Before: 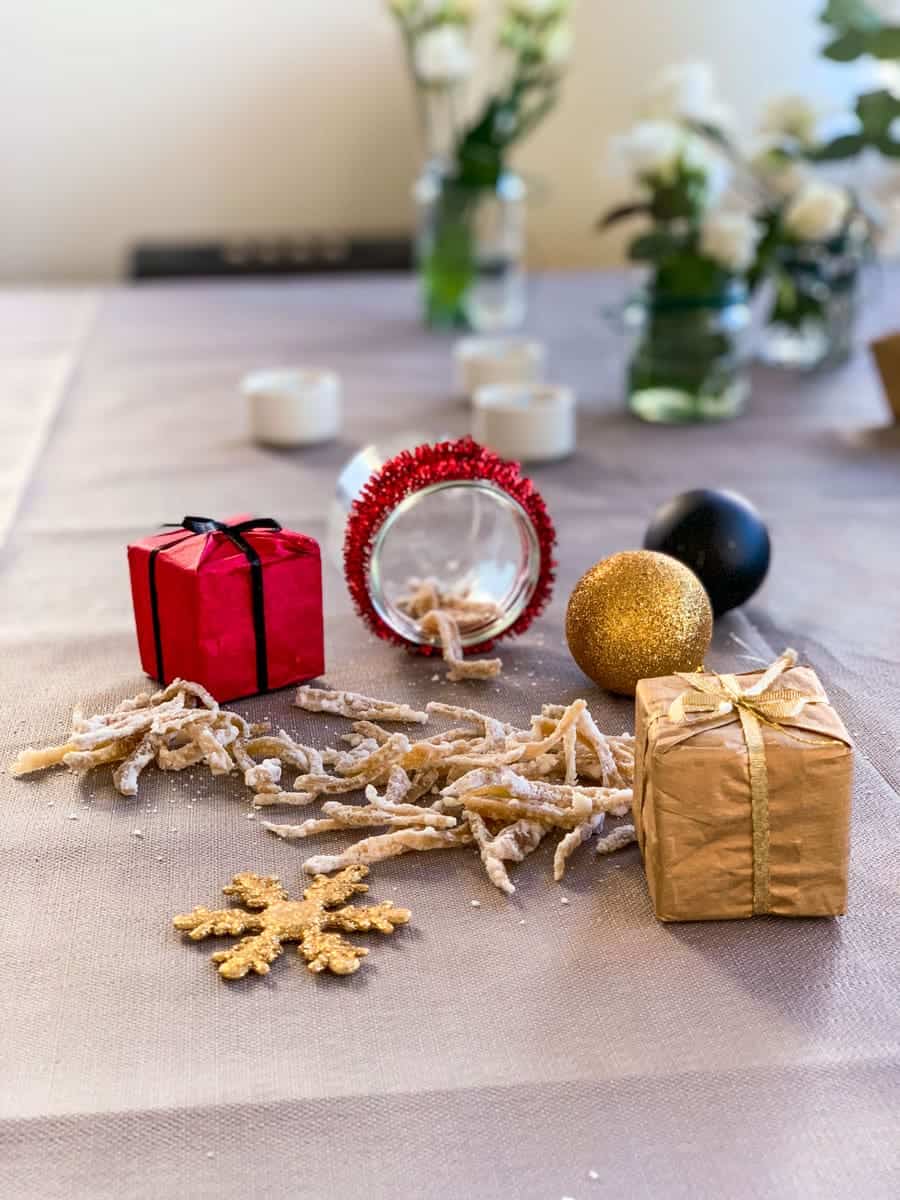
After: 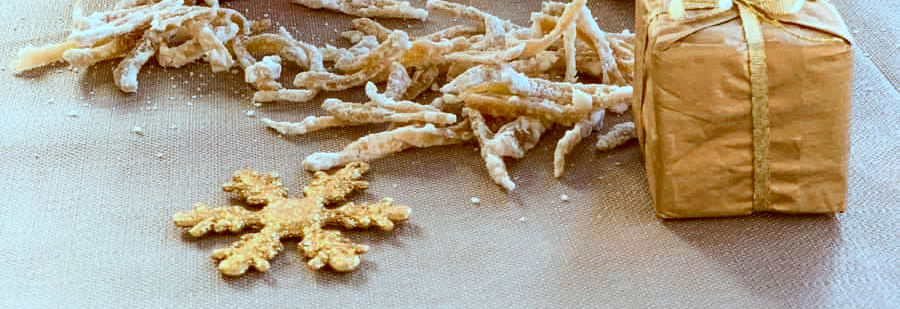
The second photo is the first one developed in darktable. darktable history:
crop and rotate: top 58.637%, bottom 15.599%
shadows and highlights: shadows -23.51, highlights 46.72, soften with gaussian
color correction: highlights a* -14.83, highlights b* -16.48, shadows a* 10.79, shadows b* 30.05
